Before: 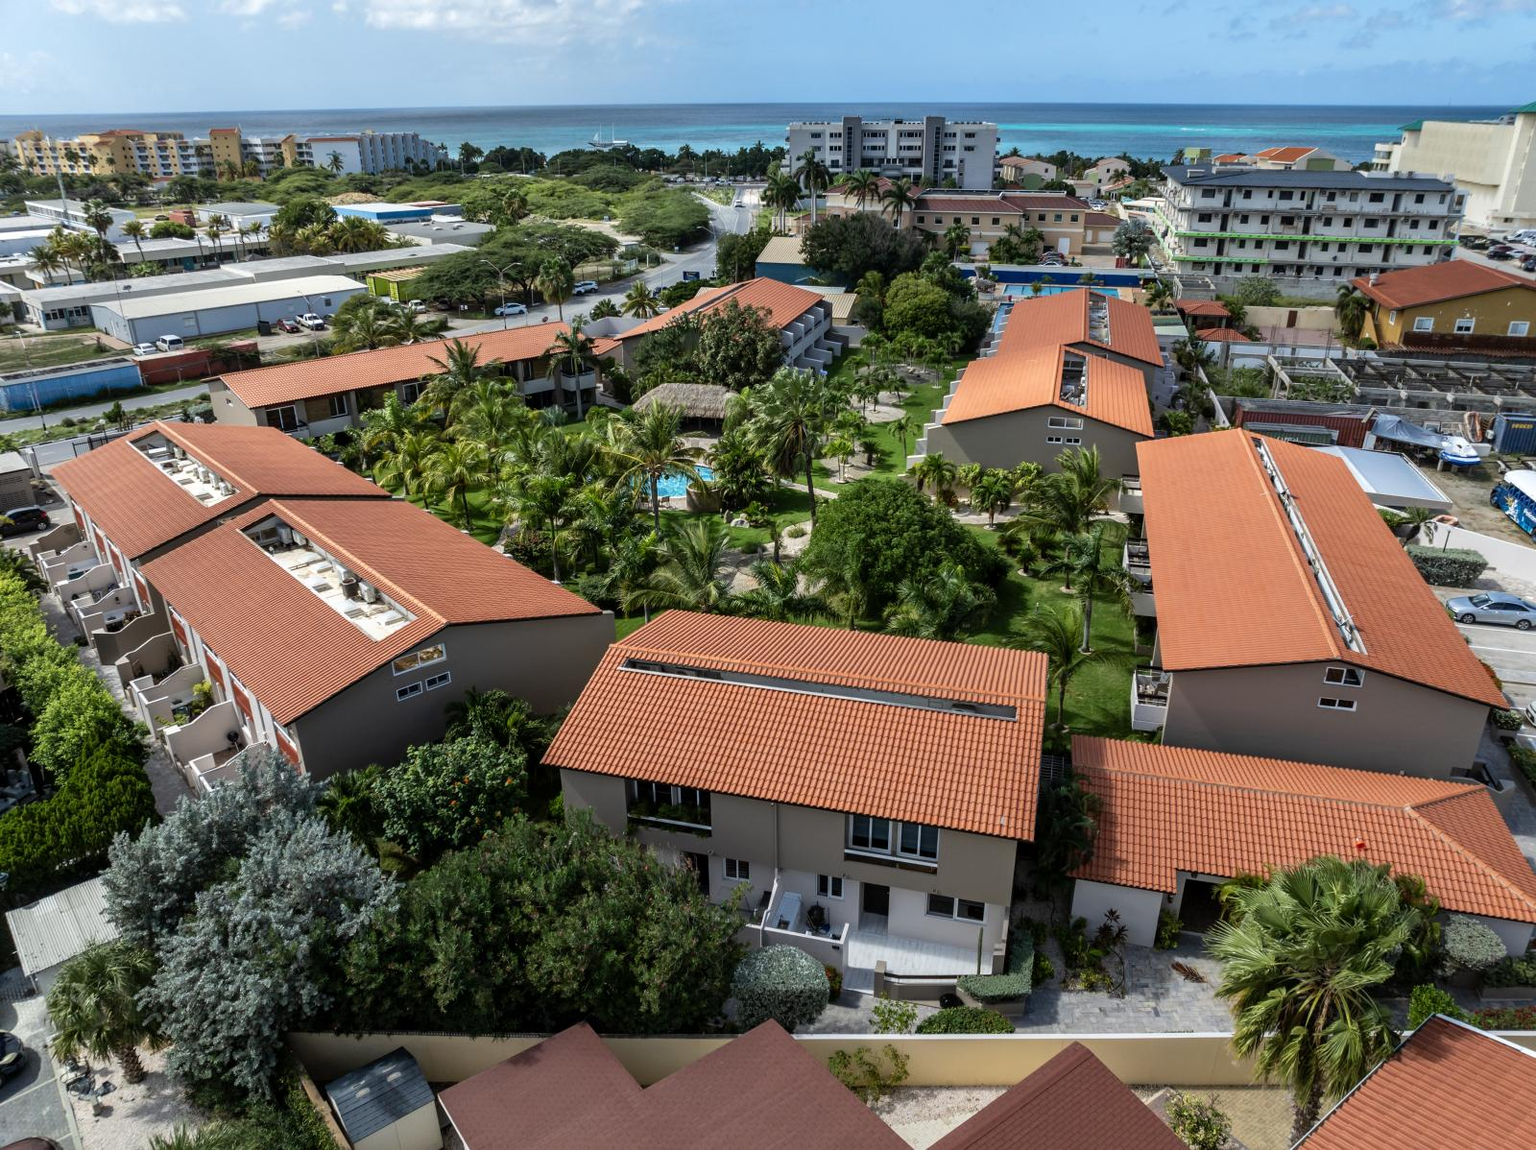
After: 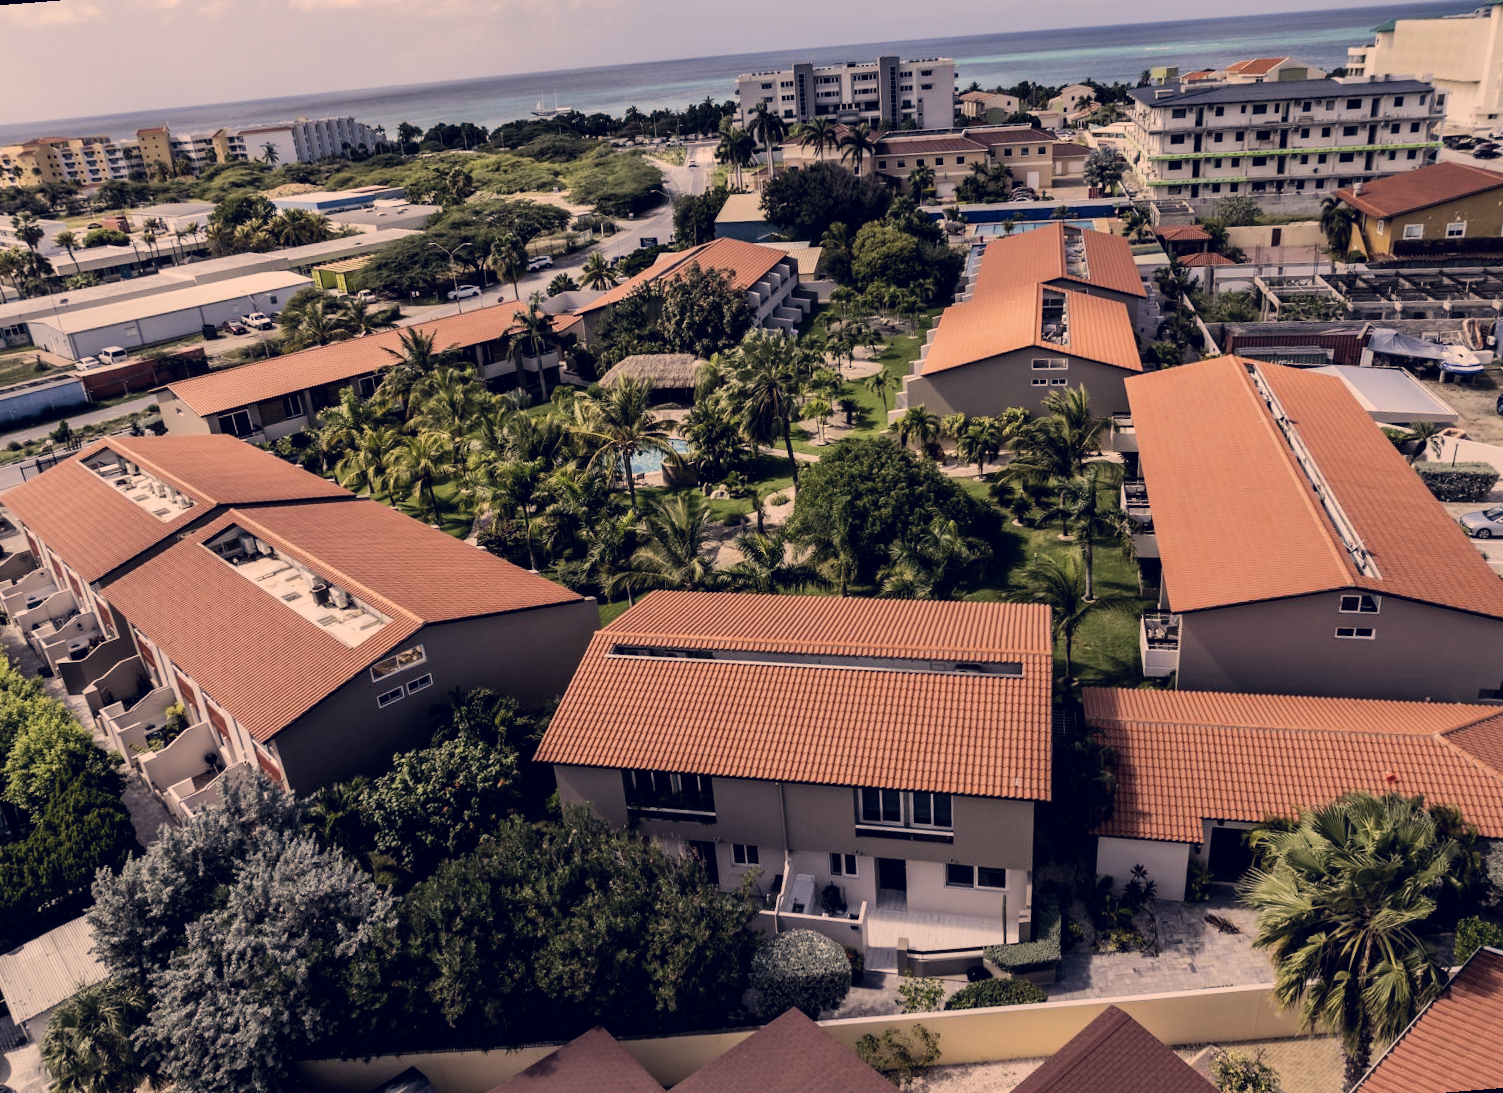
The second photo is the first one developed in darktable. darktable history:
rotate and perspective: rotation -4.57°, crop left 0.054, crop right 0.944, crop top 0.087, crop bottom 0.914
color correction: highlights a* 19.59, highlights b* 27.49, shadows a* 3.46, shadows b* -17.28, saturation 0.73
color balance: input saturation 99%
filmic rgb: black relative exposure -7.5 EV, white relative exposure 5 EV, hardness 3.31, contrast 1.3, contrast in shadows safe
